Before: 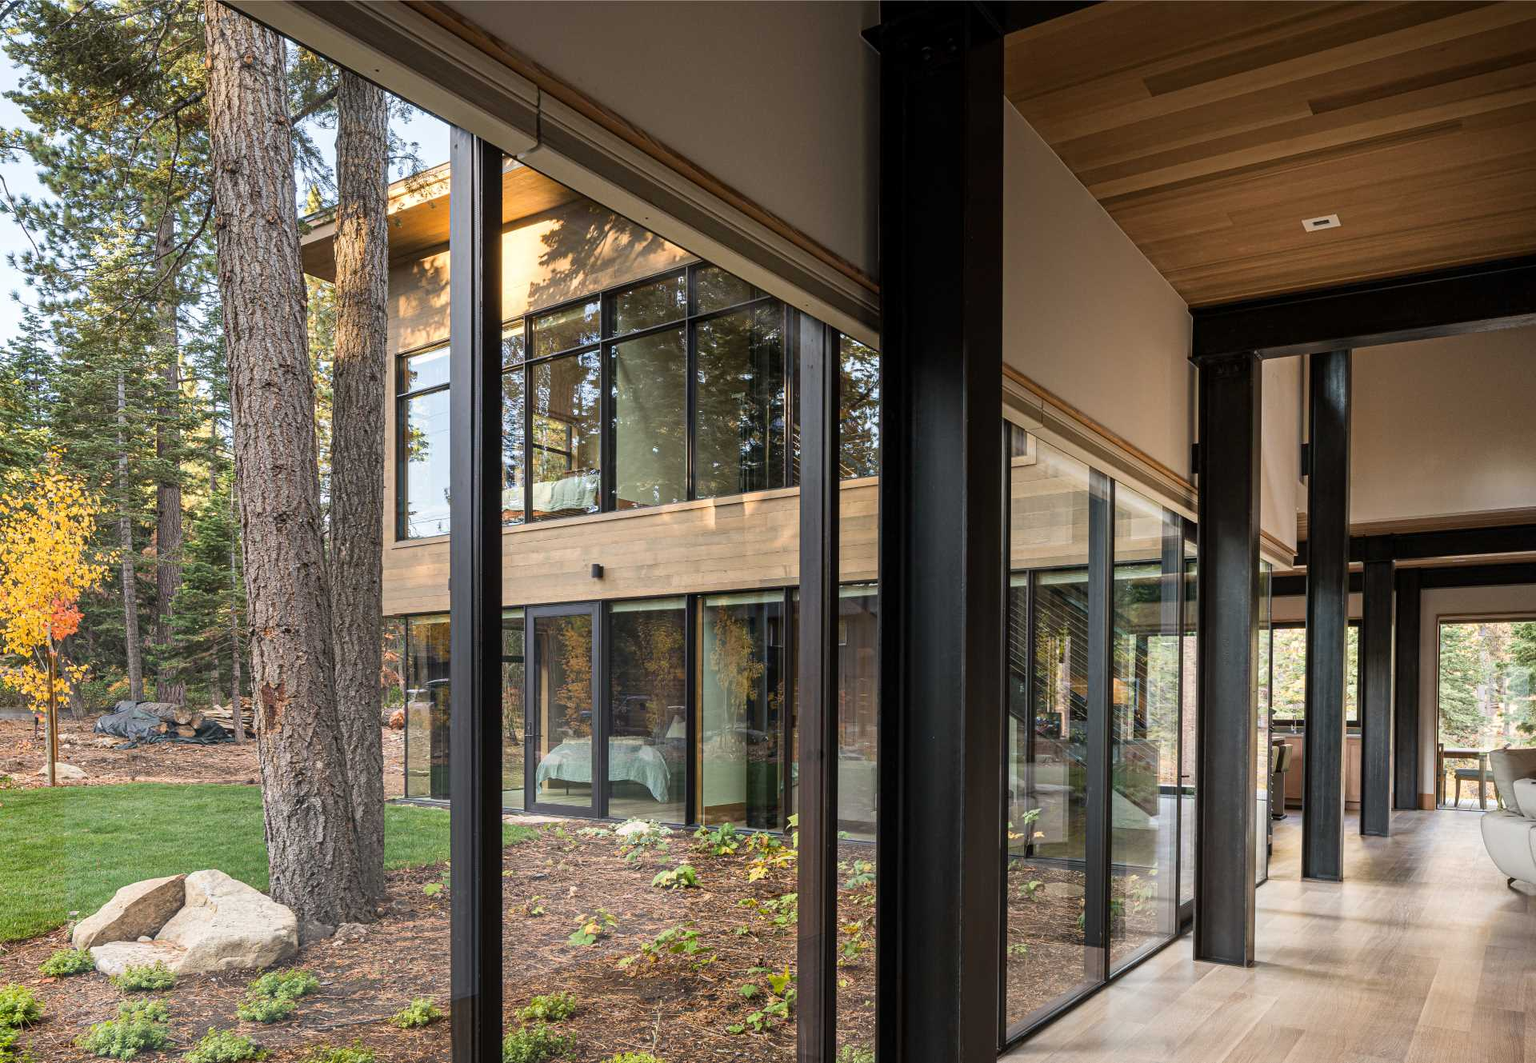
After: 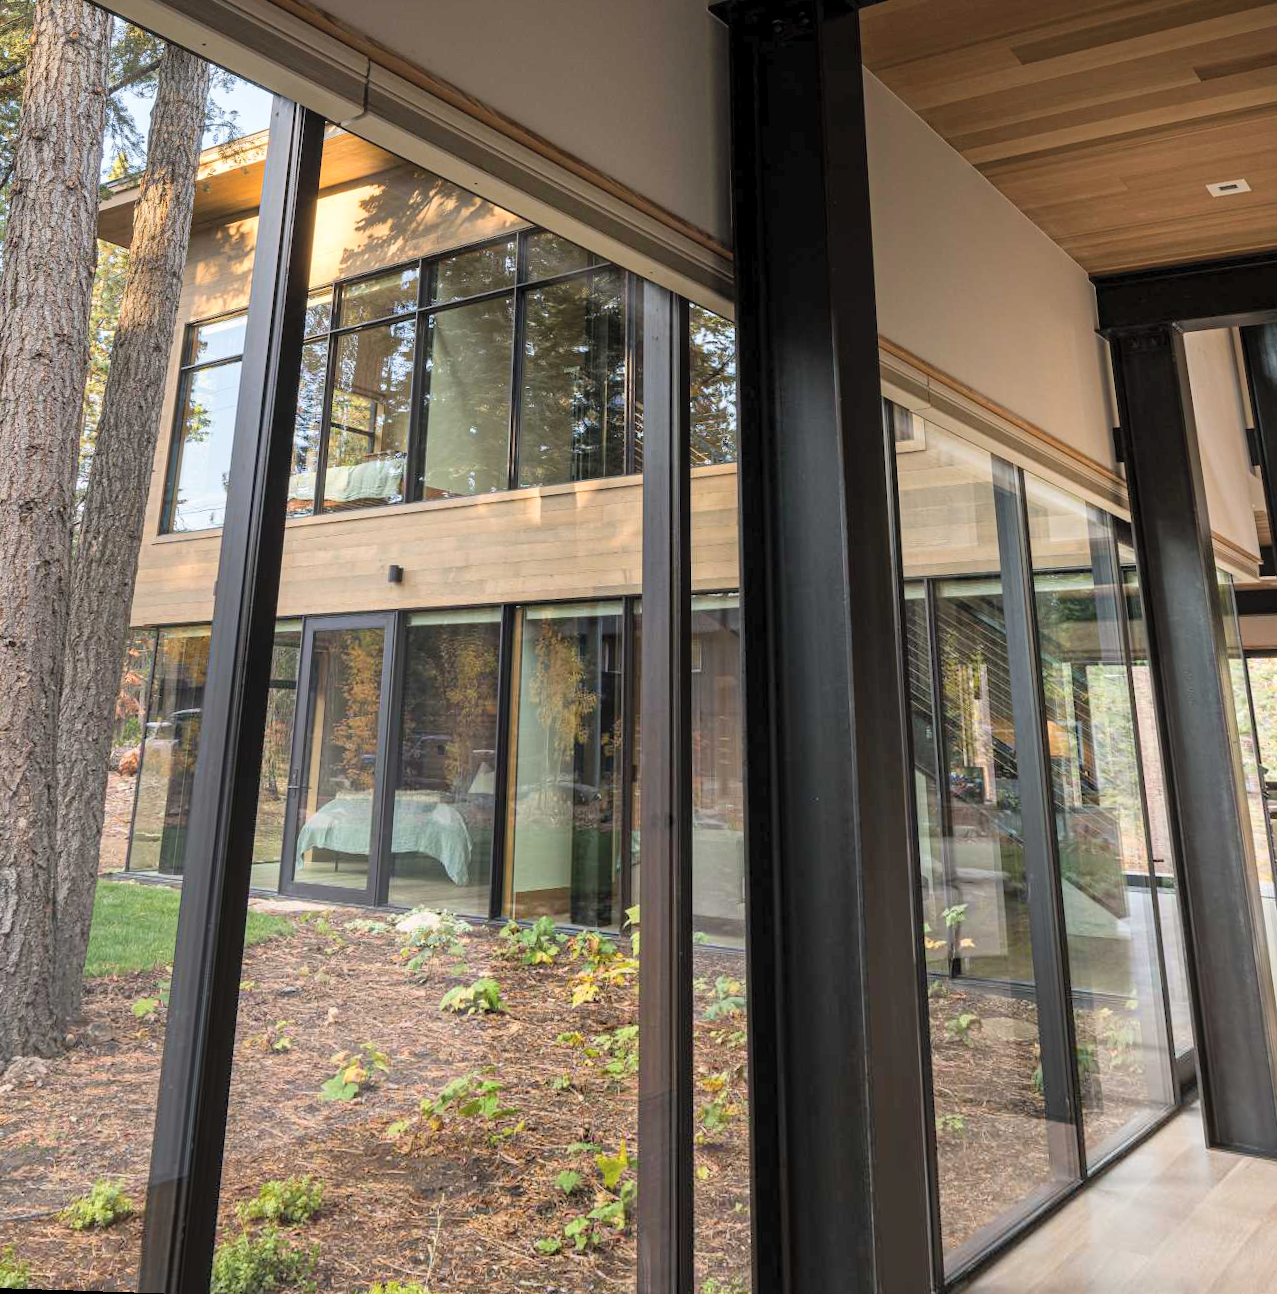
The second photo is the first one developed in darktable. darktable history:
crop and rotate: left 9.597%, right 10.195%
contrast brightness saturation: brightness 0.15
rotate and perspective: rotation 0.72°, lens shift (vertical) -0.352, lens shift (horizontal) -0.051, crop left 0.152, crop right 0.859, crop top 0.019, crop bottom 0.964
